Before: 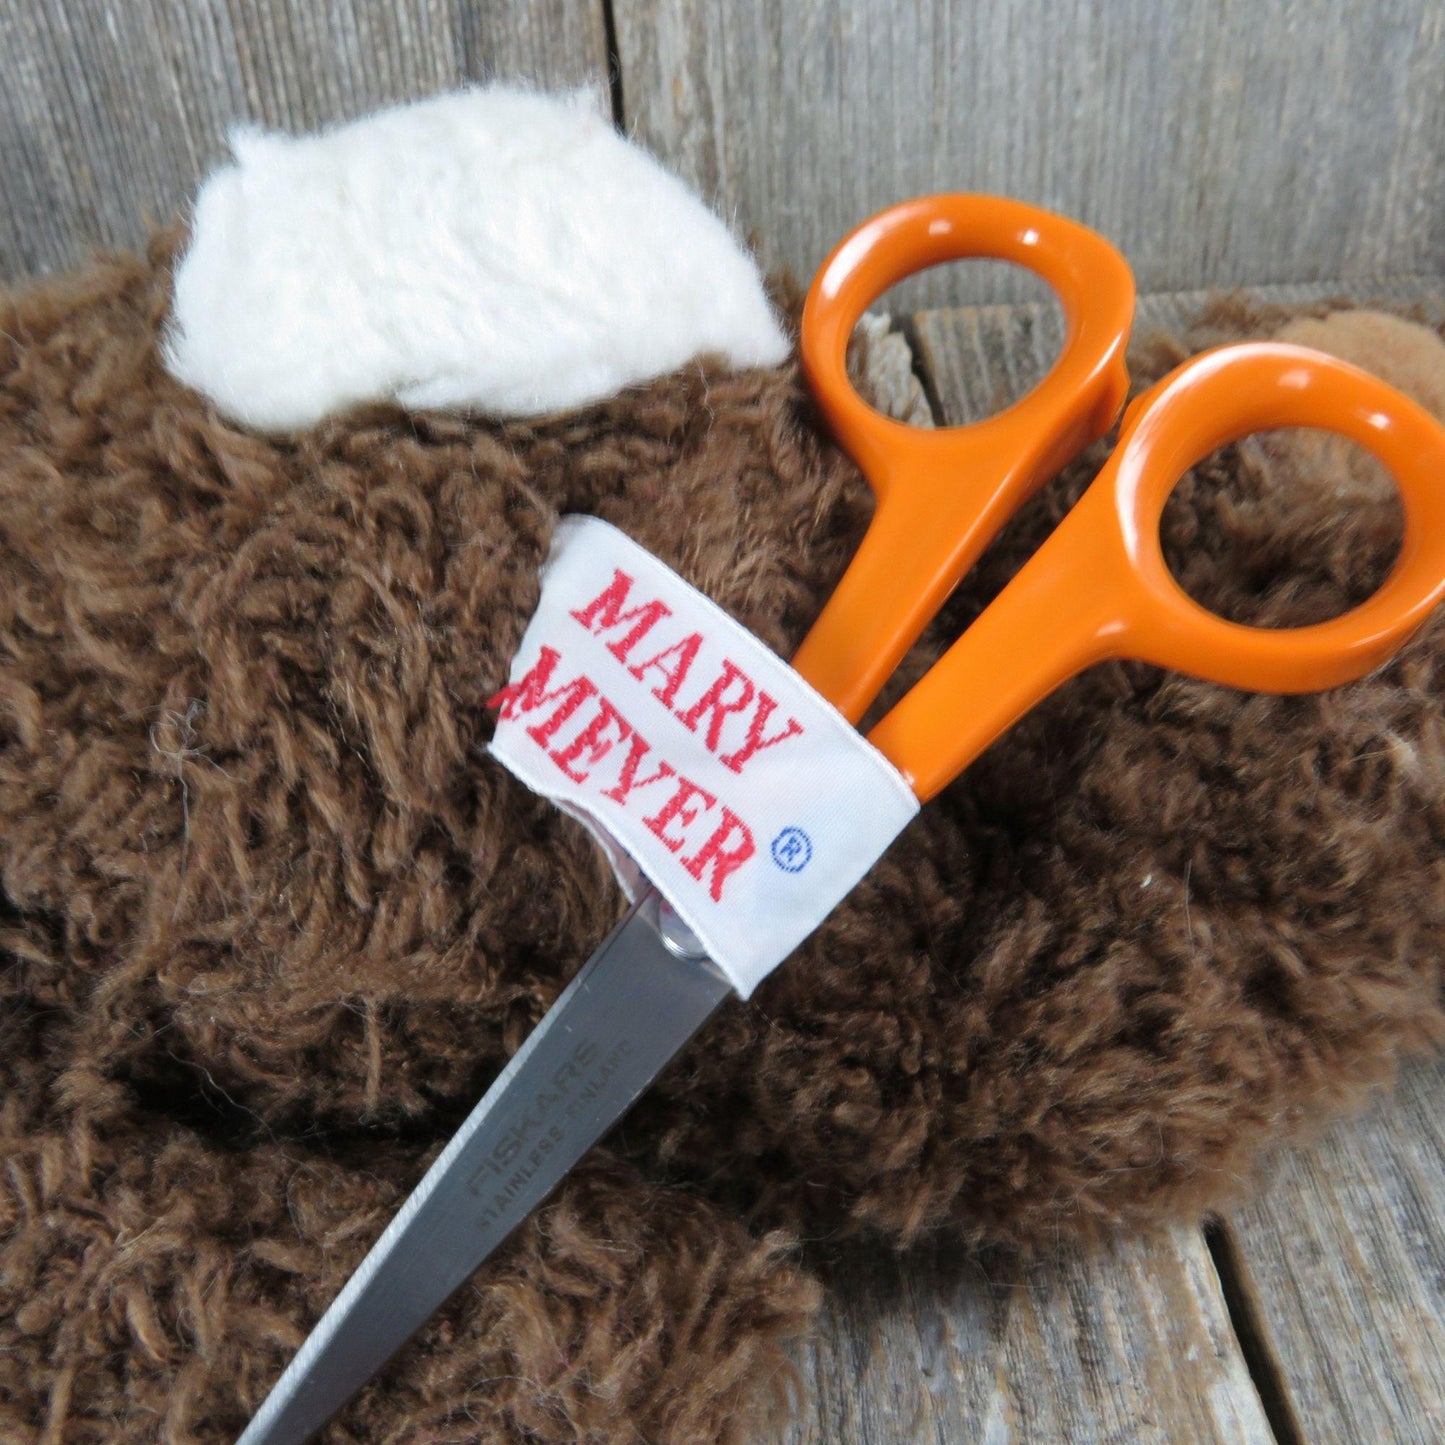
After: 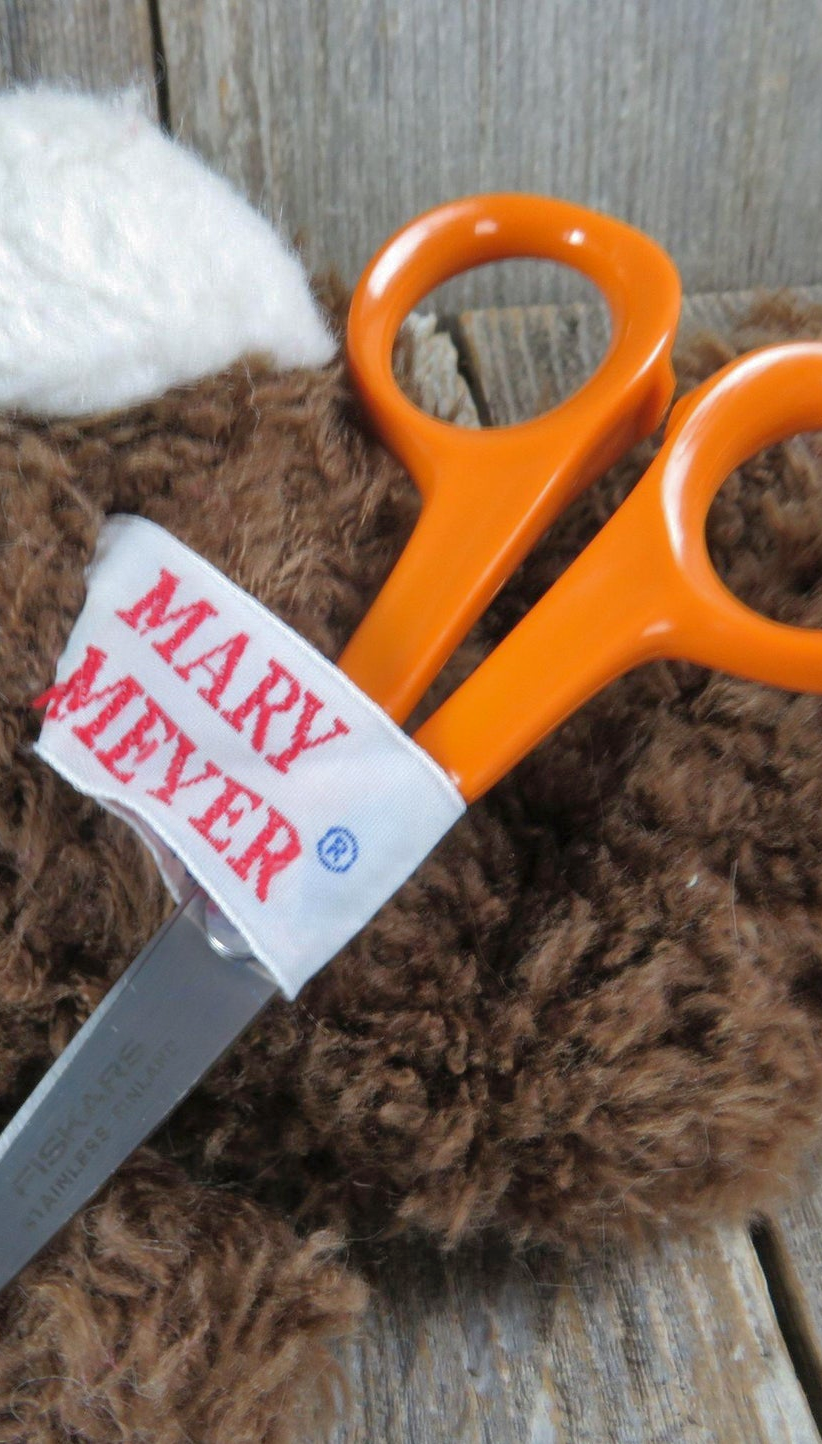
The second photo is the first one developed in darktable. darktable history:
shadows and highlights: on, module defaults
crop: left 31.422%, top 0.02%, right 11.625%
